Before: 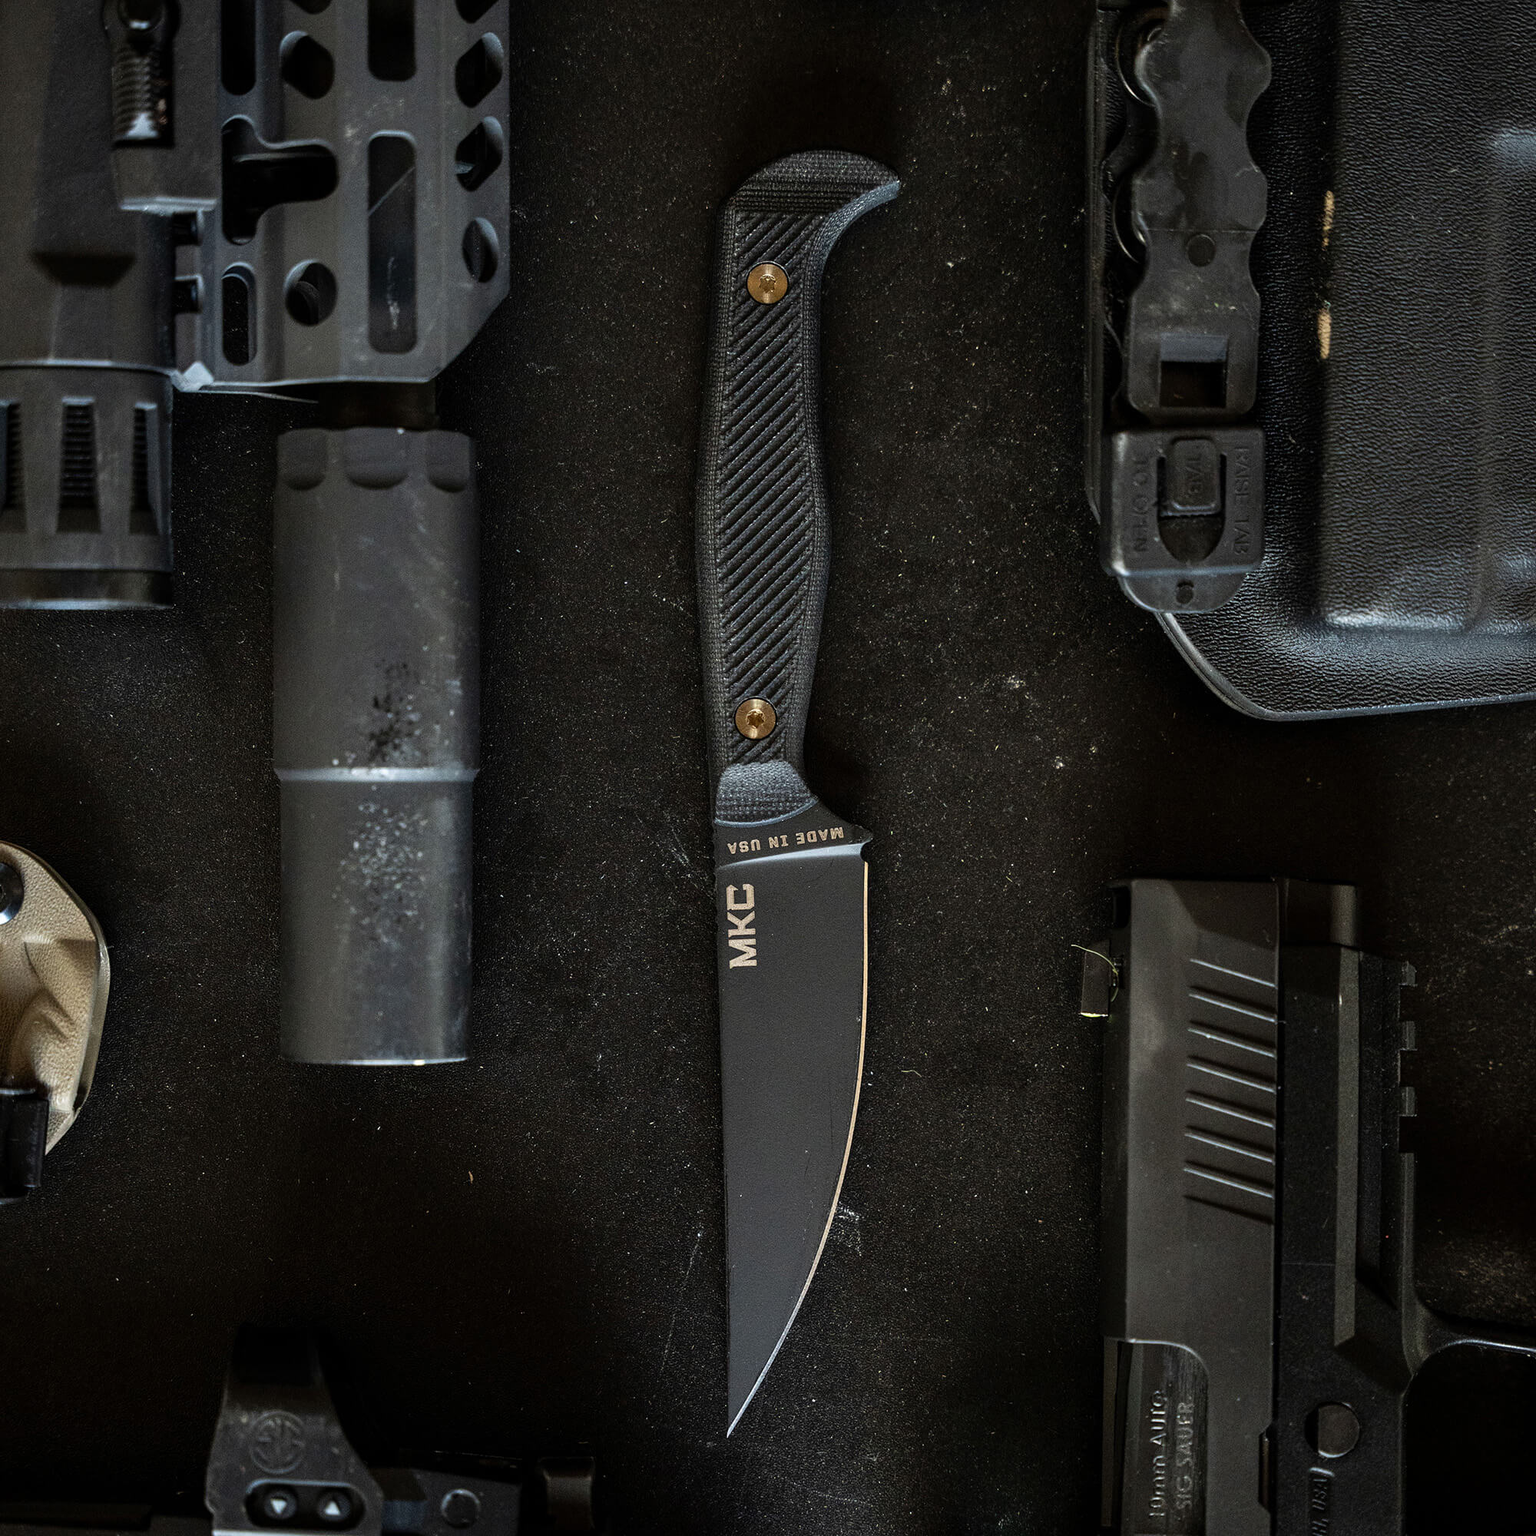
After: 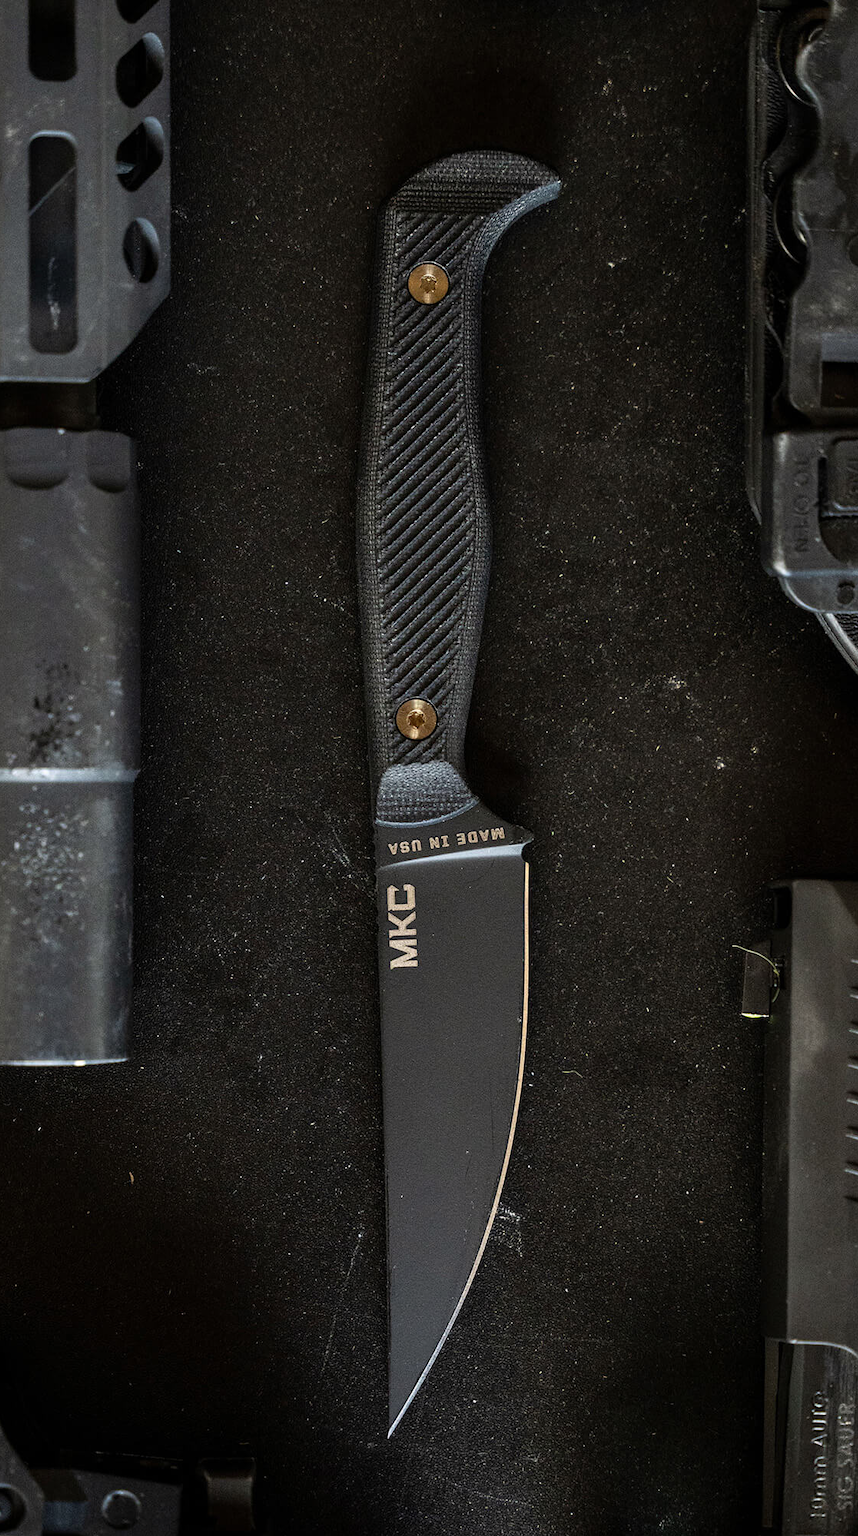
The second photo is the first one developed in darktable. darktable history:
crop: left 22.109%, right 22.04%, bottom 0.003%
color calibration: gray › normalize channels true, illuminant custom, x 0.343, y 0.359, temperature 5059.46 K, gamut compression 0.011
